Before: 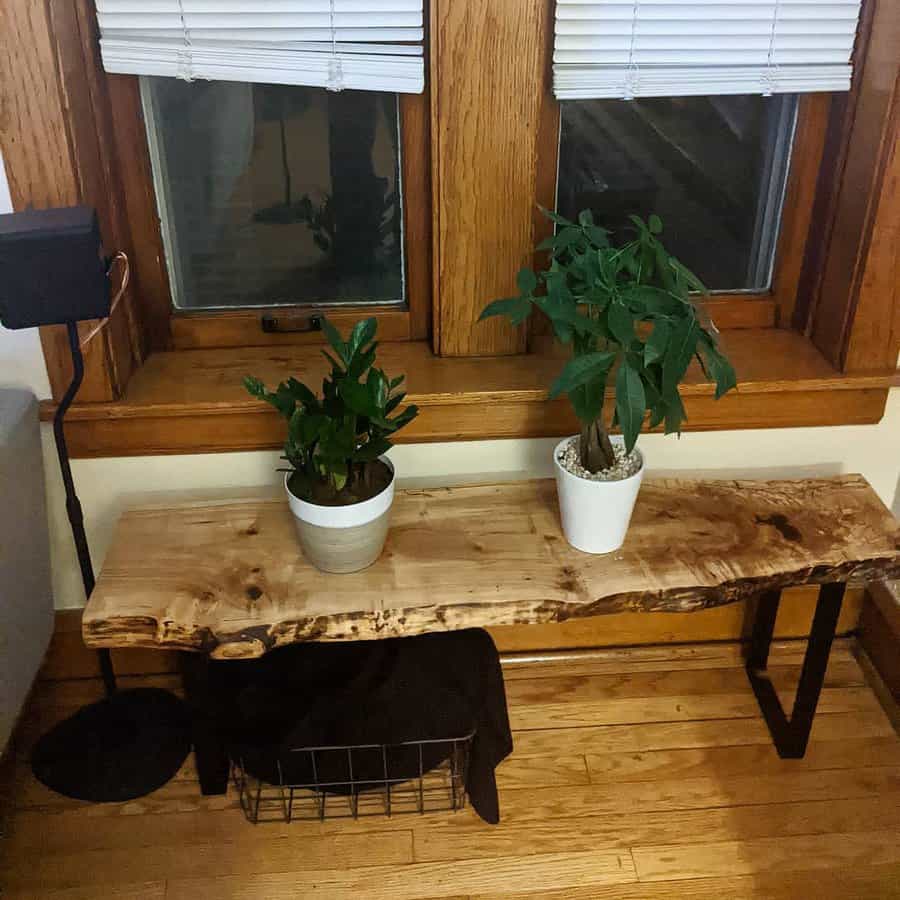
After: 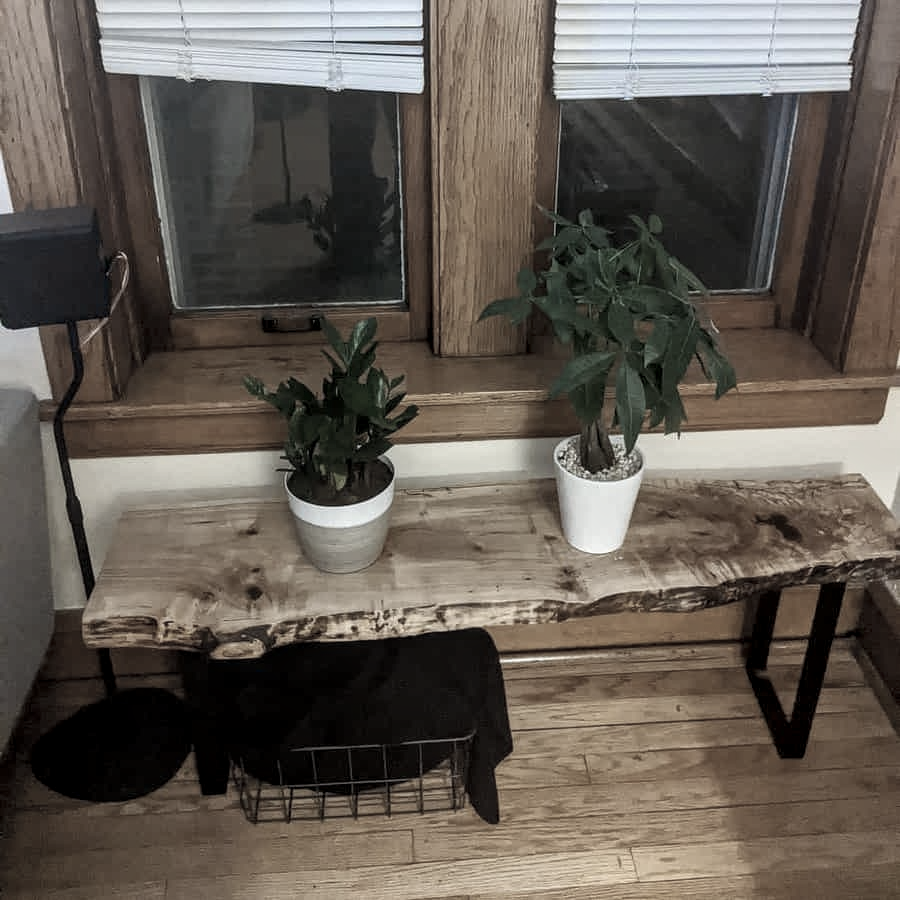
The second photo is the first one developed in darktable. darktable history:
color zones: curves: ch1 [(0.238, 0.163) (0.476, 0.2) (0.733, 0.322) (0.848, 0.134)]
tone equalizer: on, module defaults
local contrast: on, module defaults
